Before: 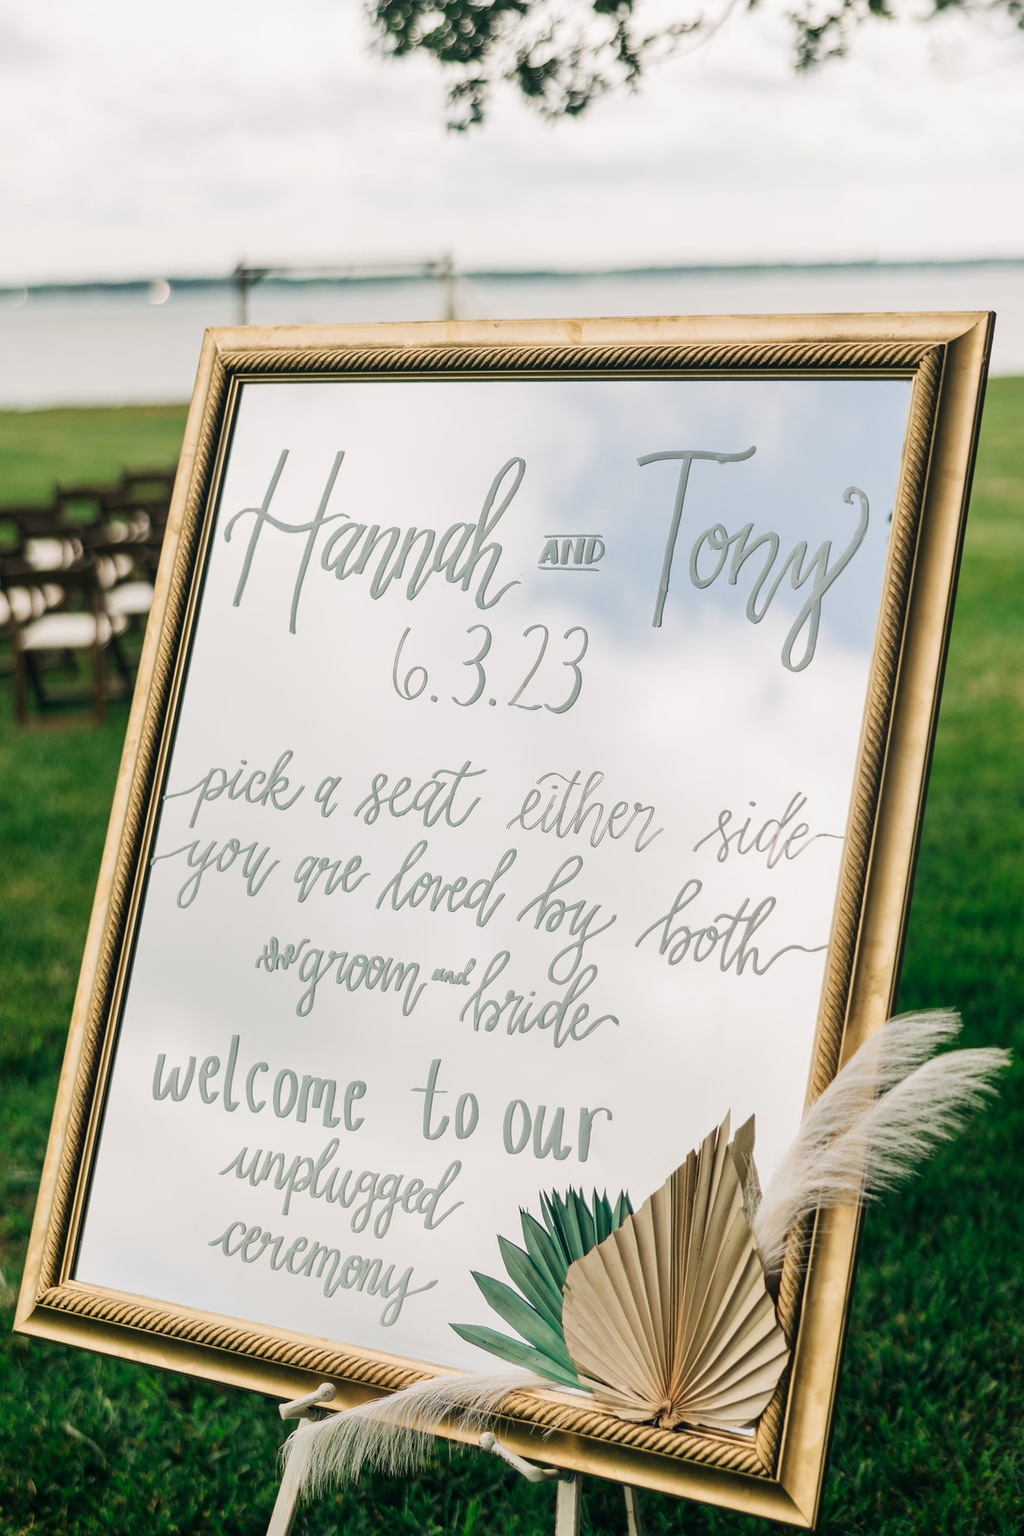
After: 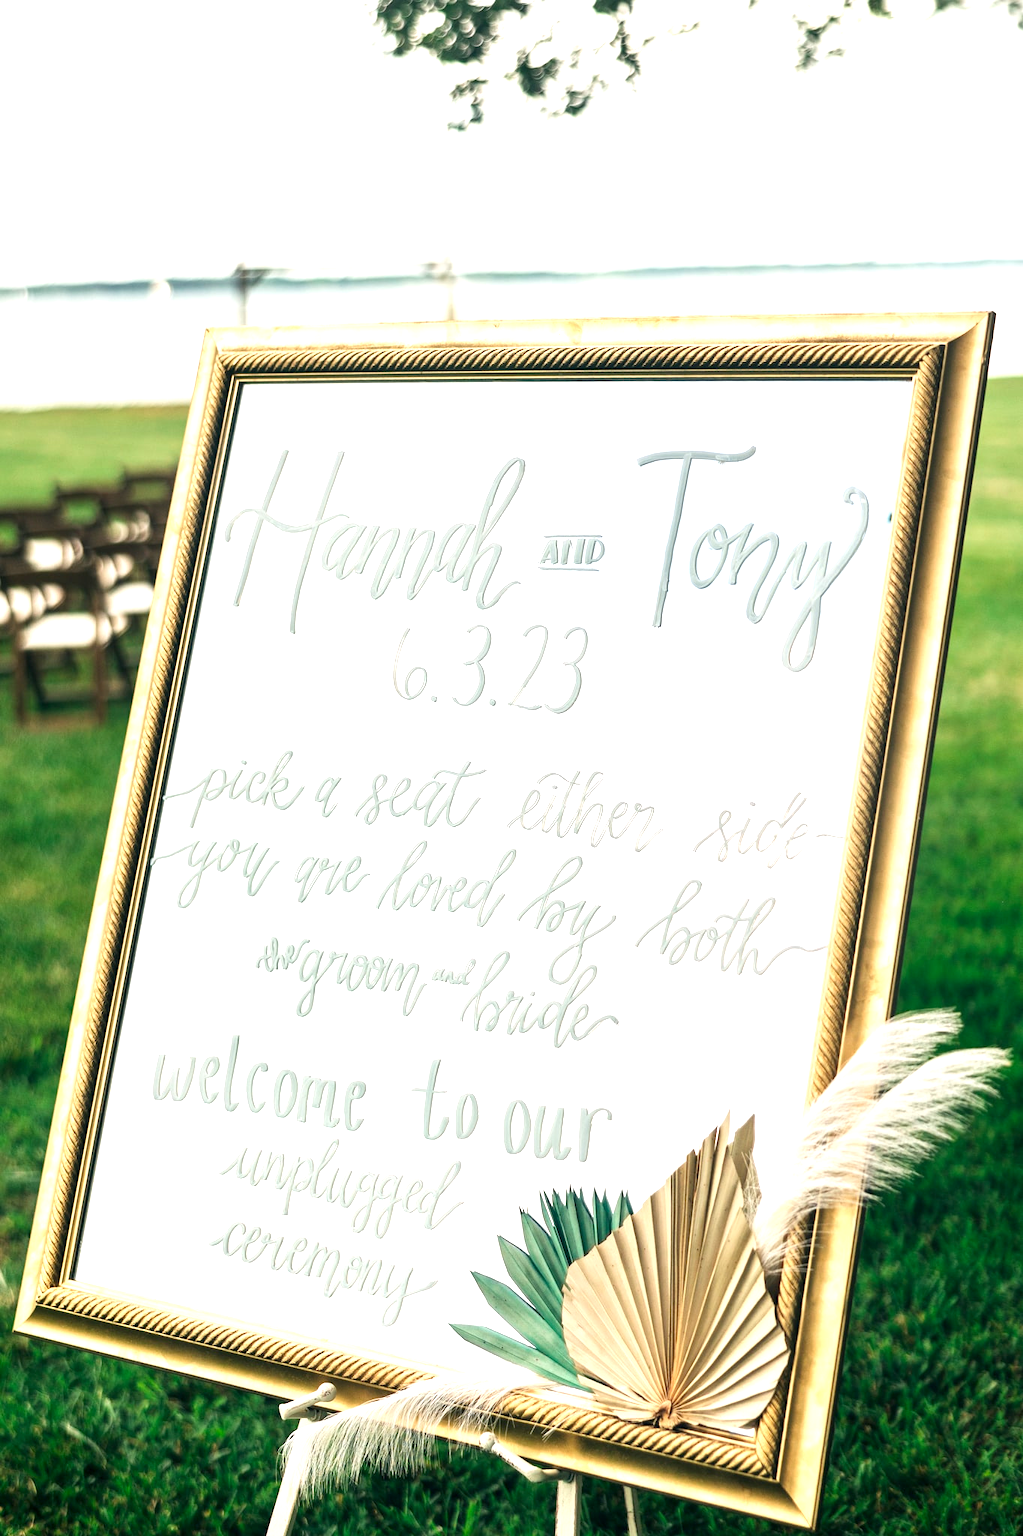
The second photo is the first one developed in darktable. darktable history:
exposure: black level correction 0.001, exposure 1.118 EV, compensate highlight preservation false
